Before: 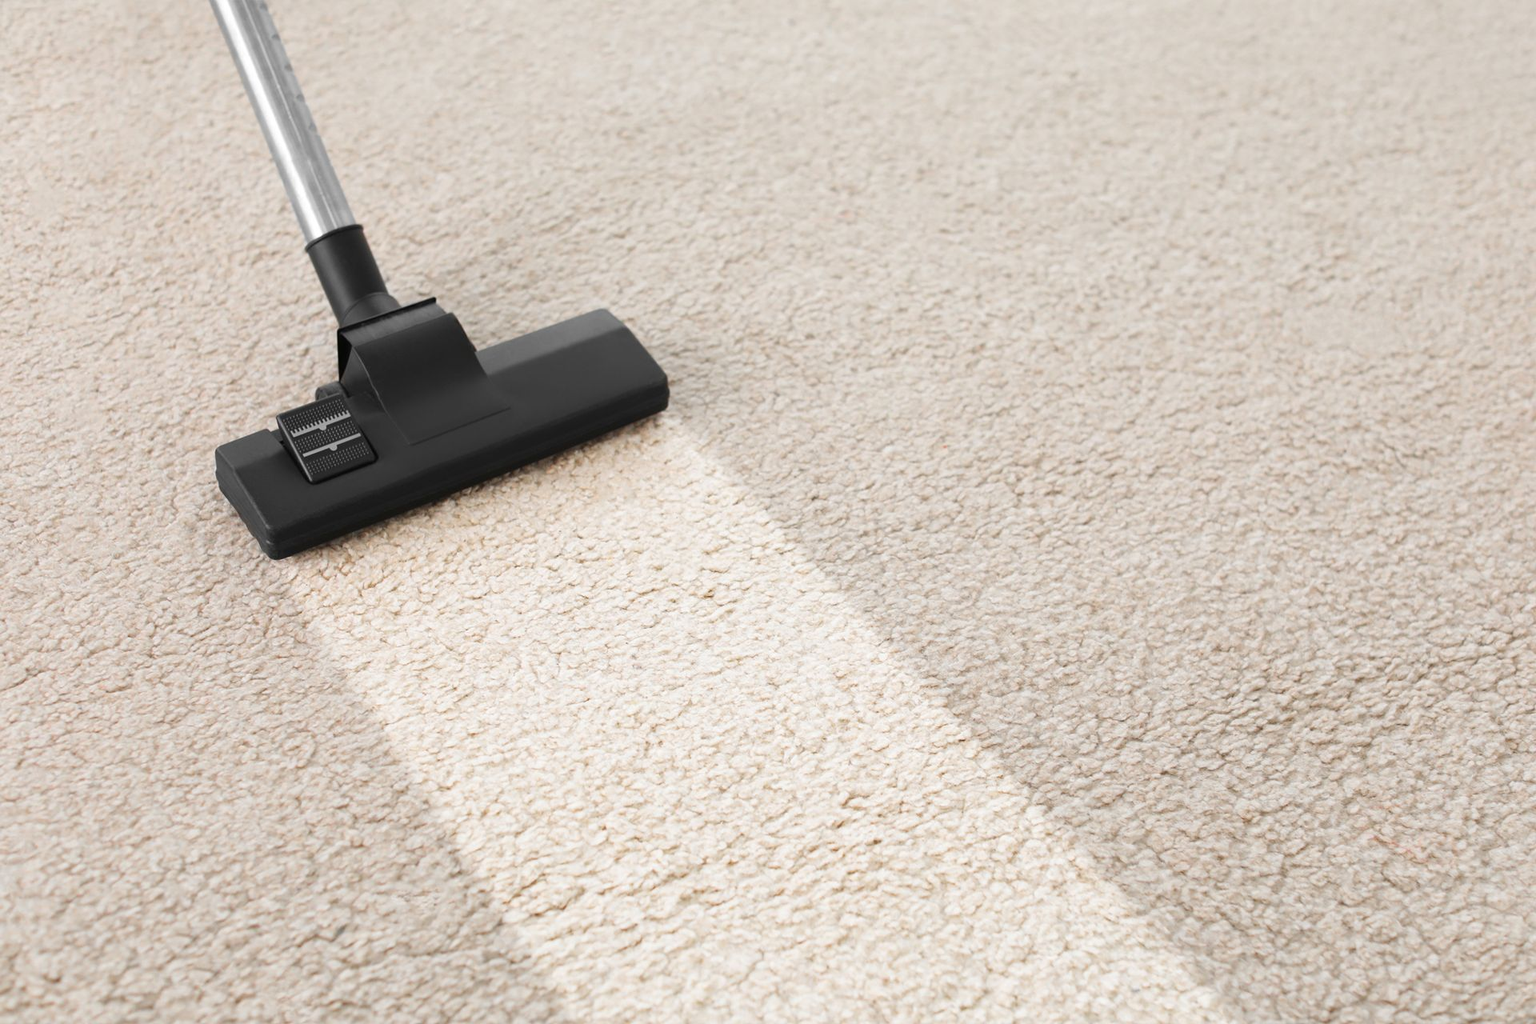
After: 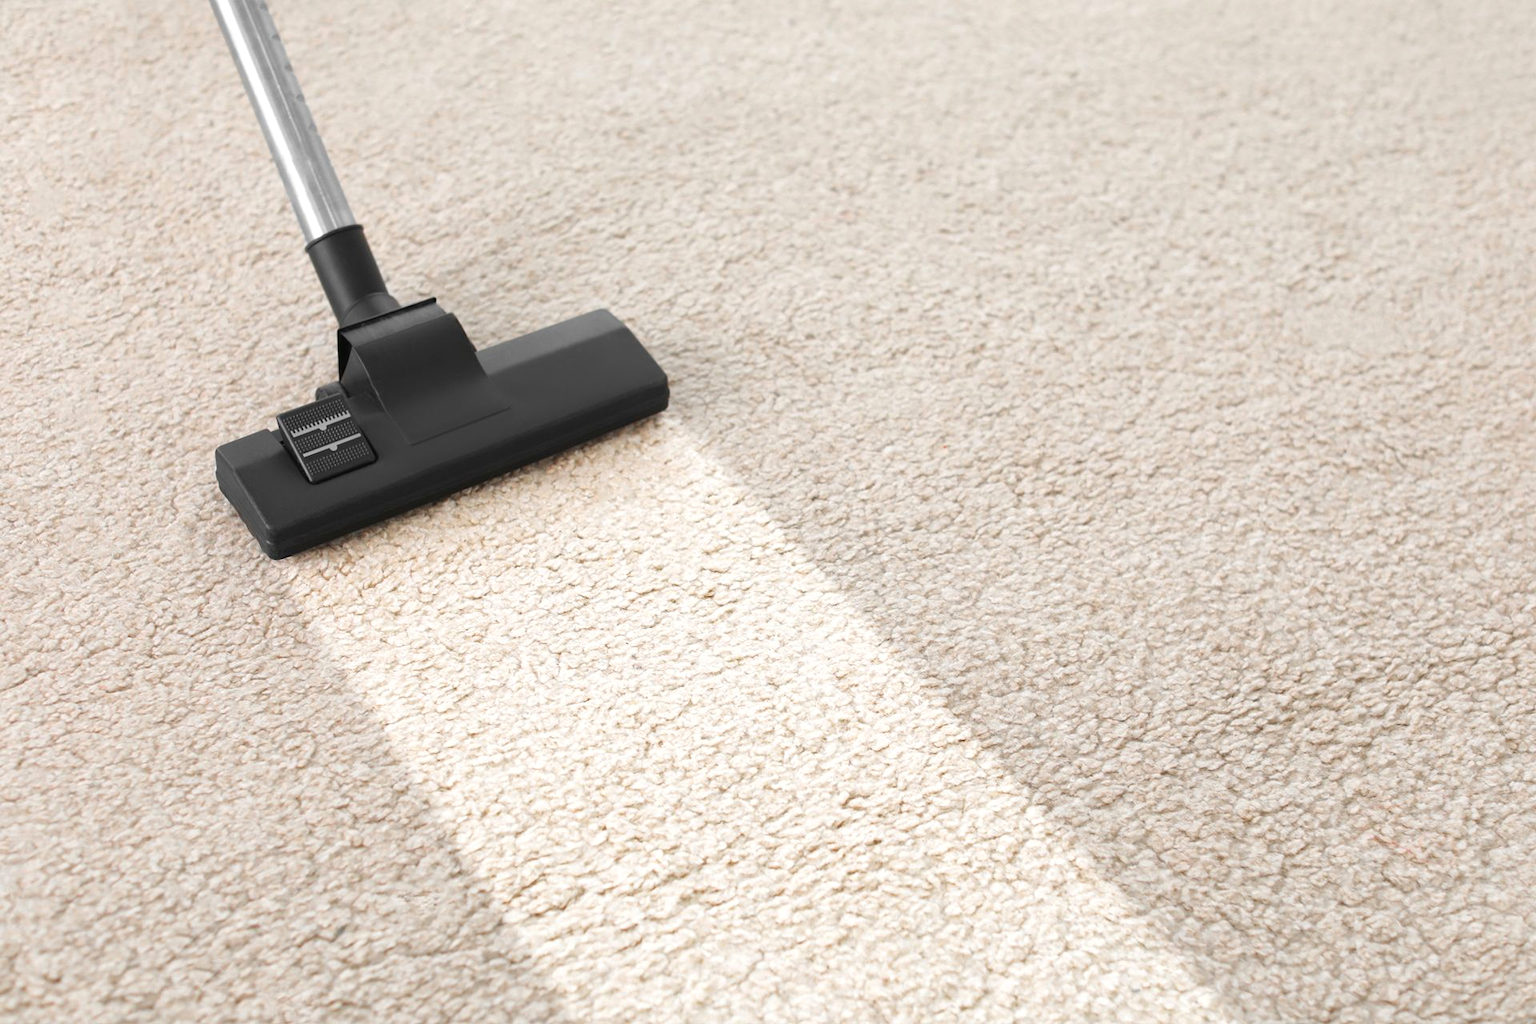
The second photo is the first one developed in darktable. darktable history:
exposure: exposure 0.201 EV, compensate highlight preservation false
shadows and highlights: shadows 25.96, highlights -25.36
